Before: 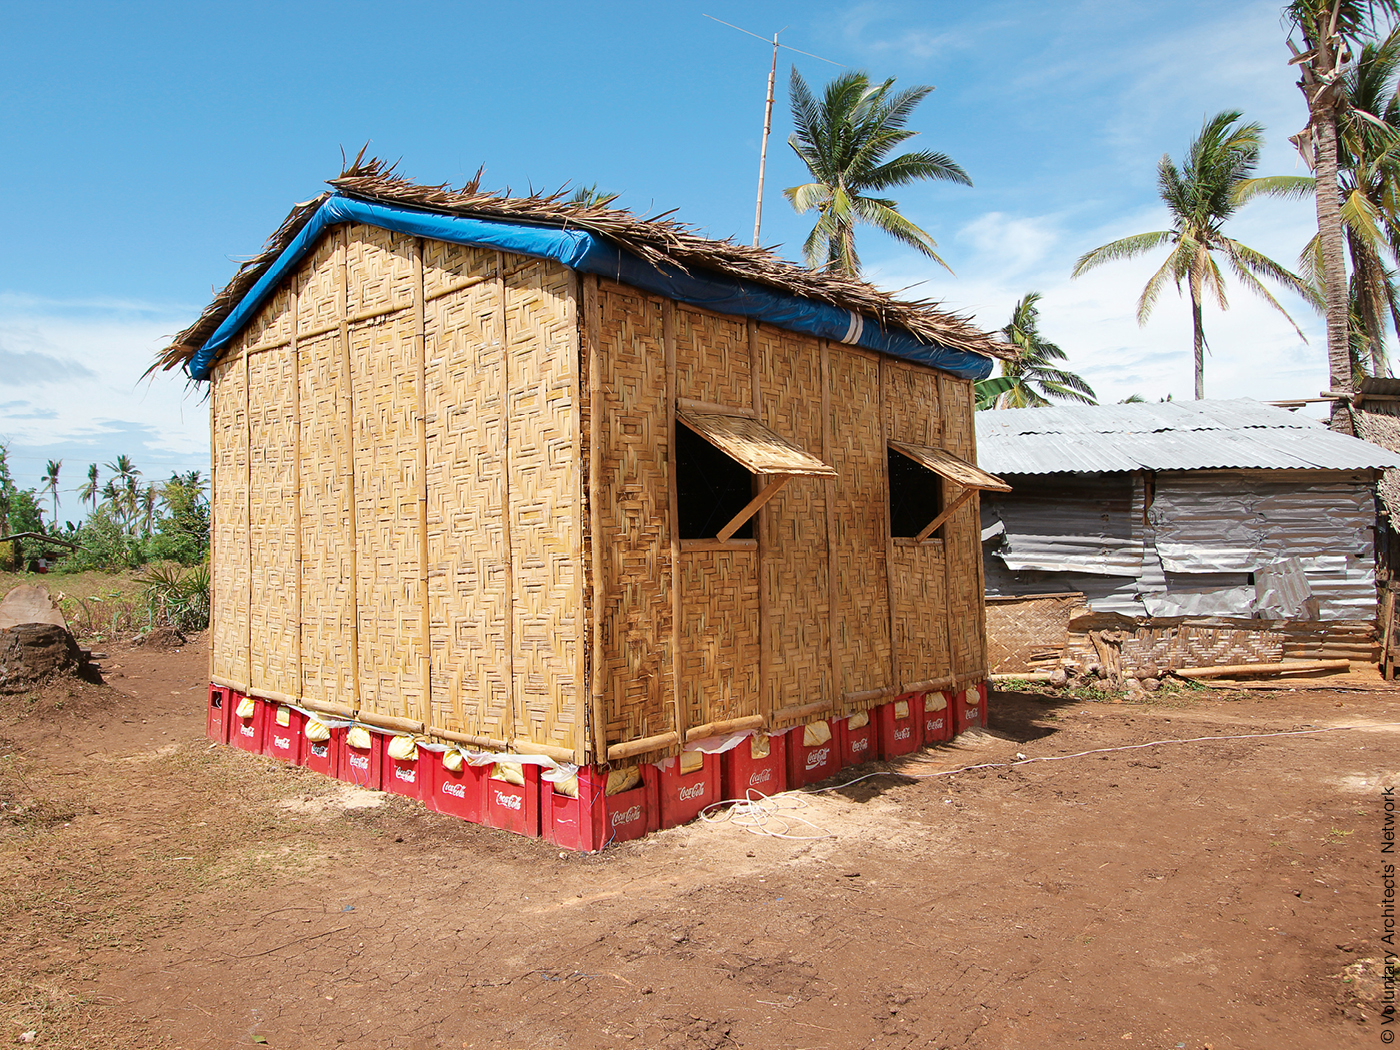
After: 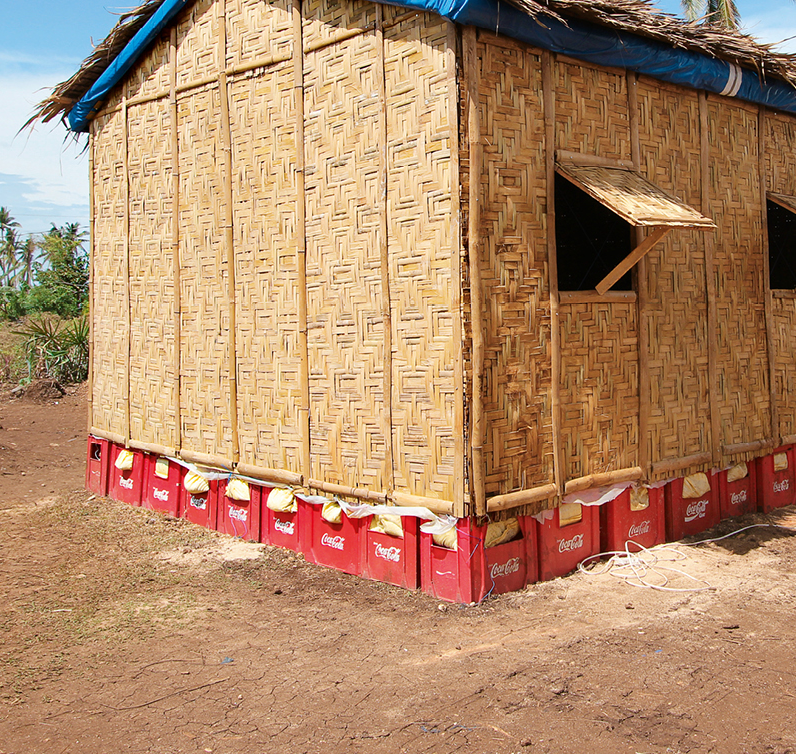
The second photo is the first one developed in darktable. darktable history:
crop: left 8.674%, top 23.662%, right 34.418%, bottom 4.476%
